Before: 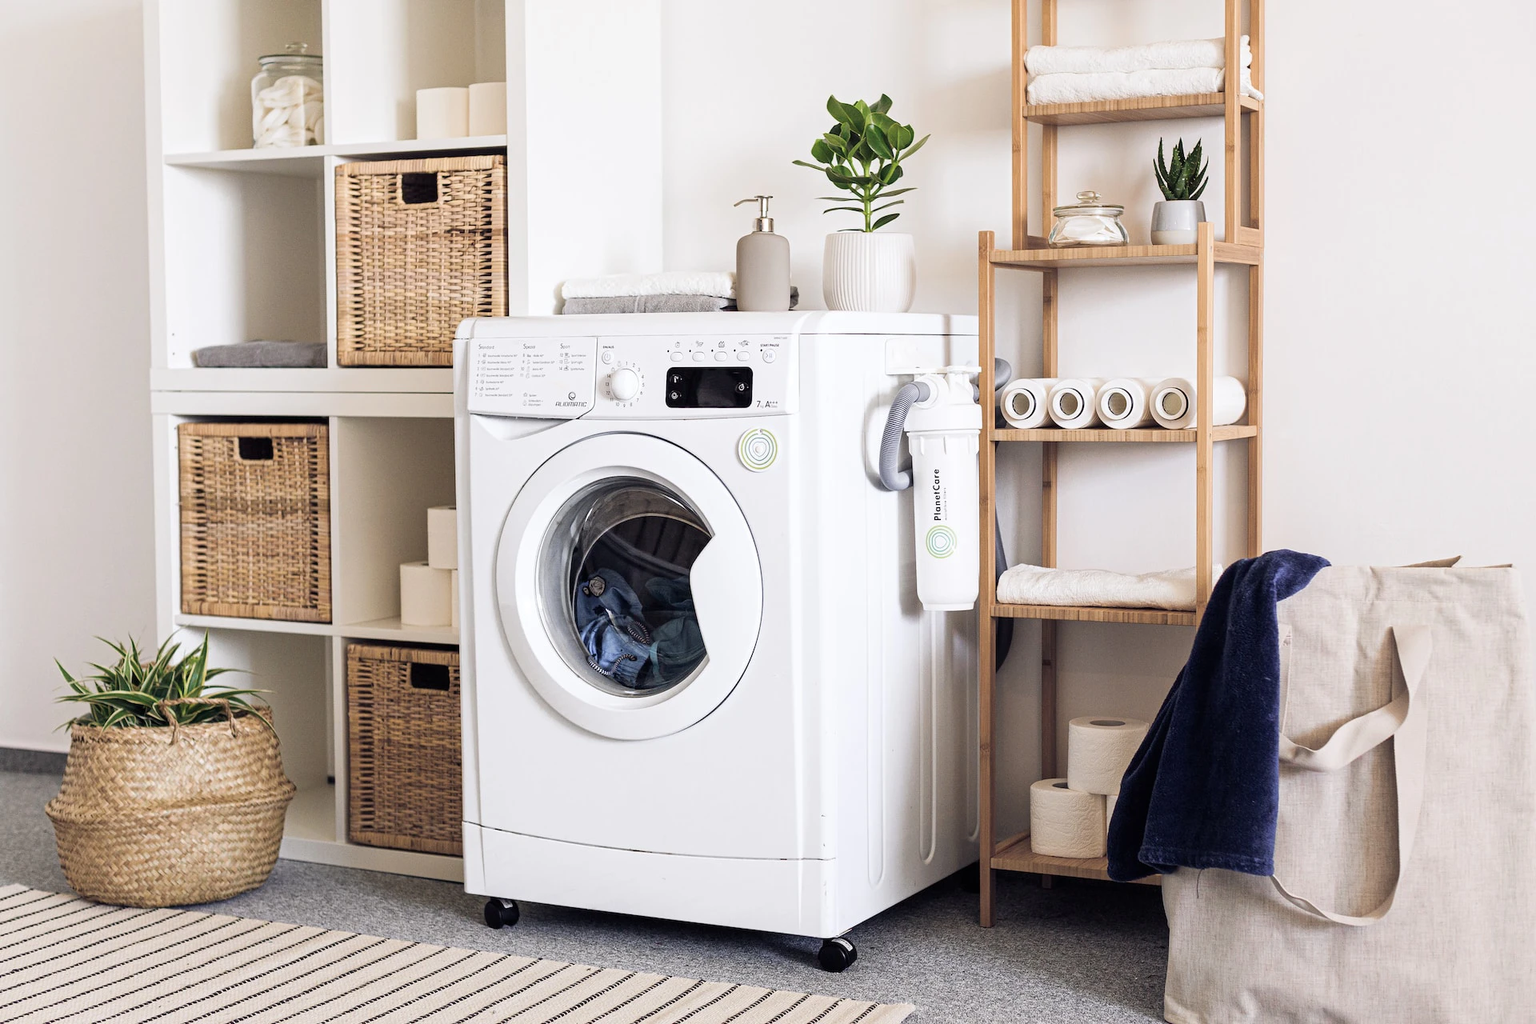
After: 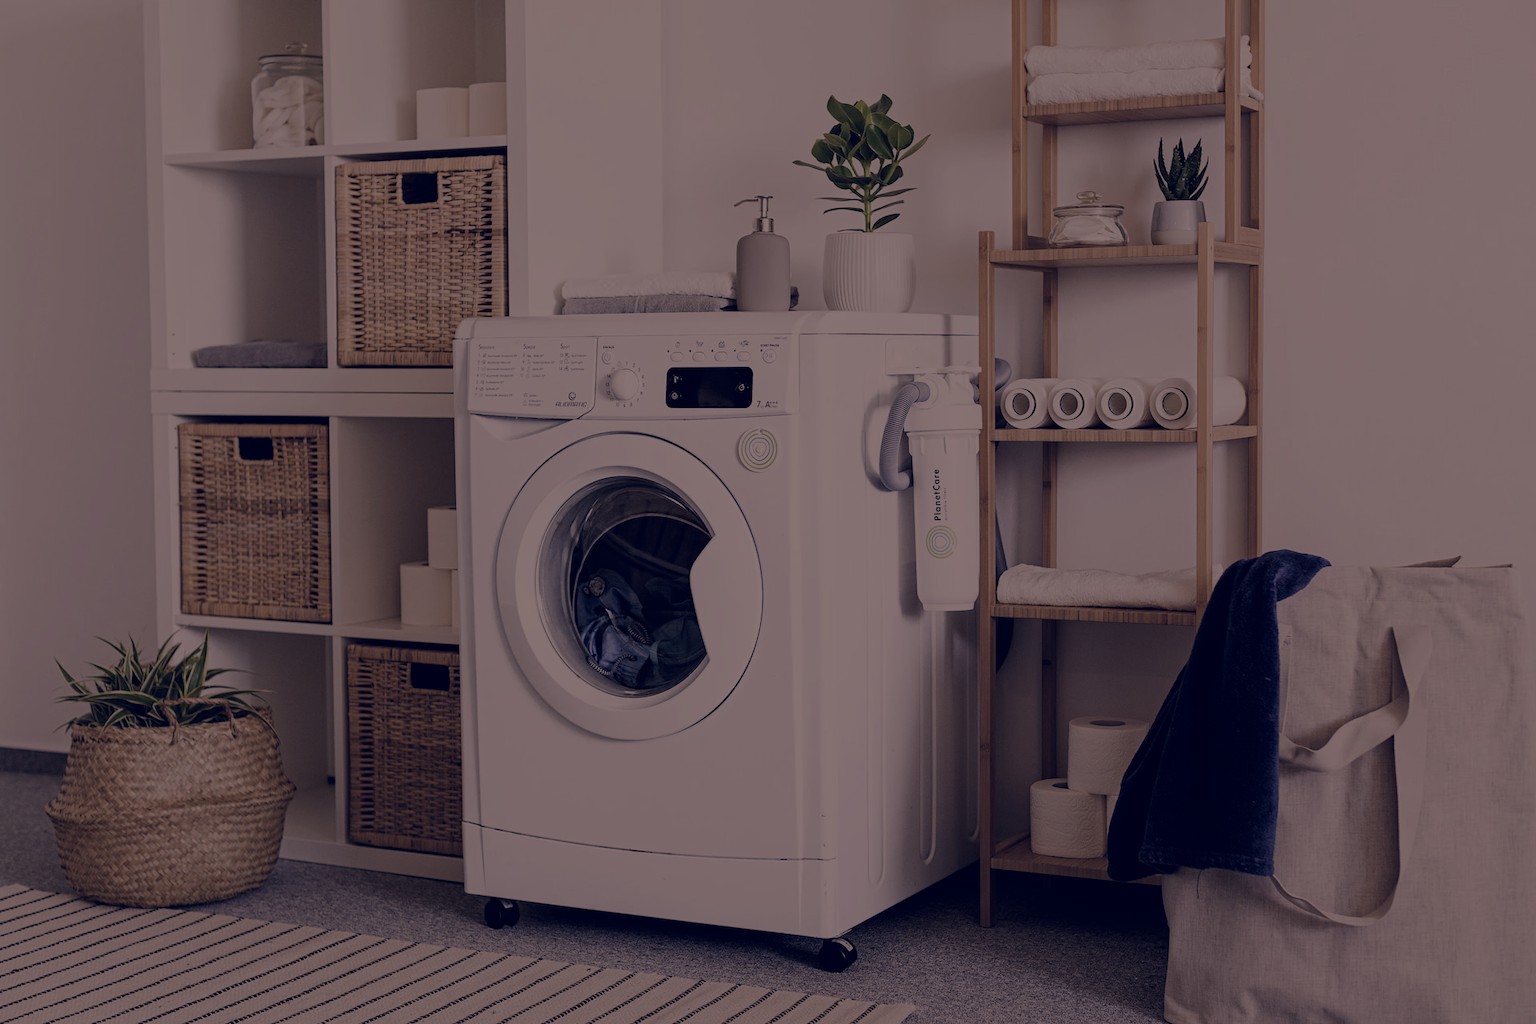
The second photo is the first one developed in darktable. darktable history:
exposure: exposure -2.397 EV, compensate highlight preservation false
color correction: highlights a* 19.6, highlights b* 28.22, shadows a* 3.47, shadows b* -17.84, saturation 0.742
